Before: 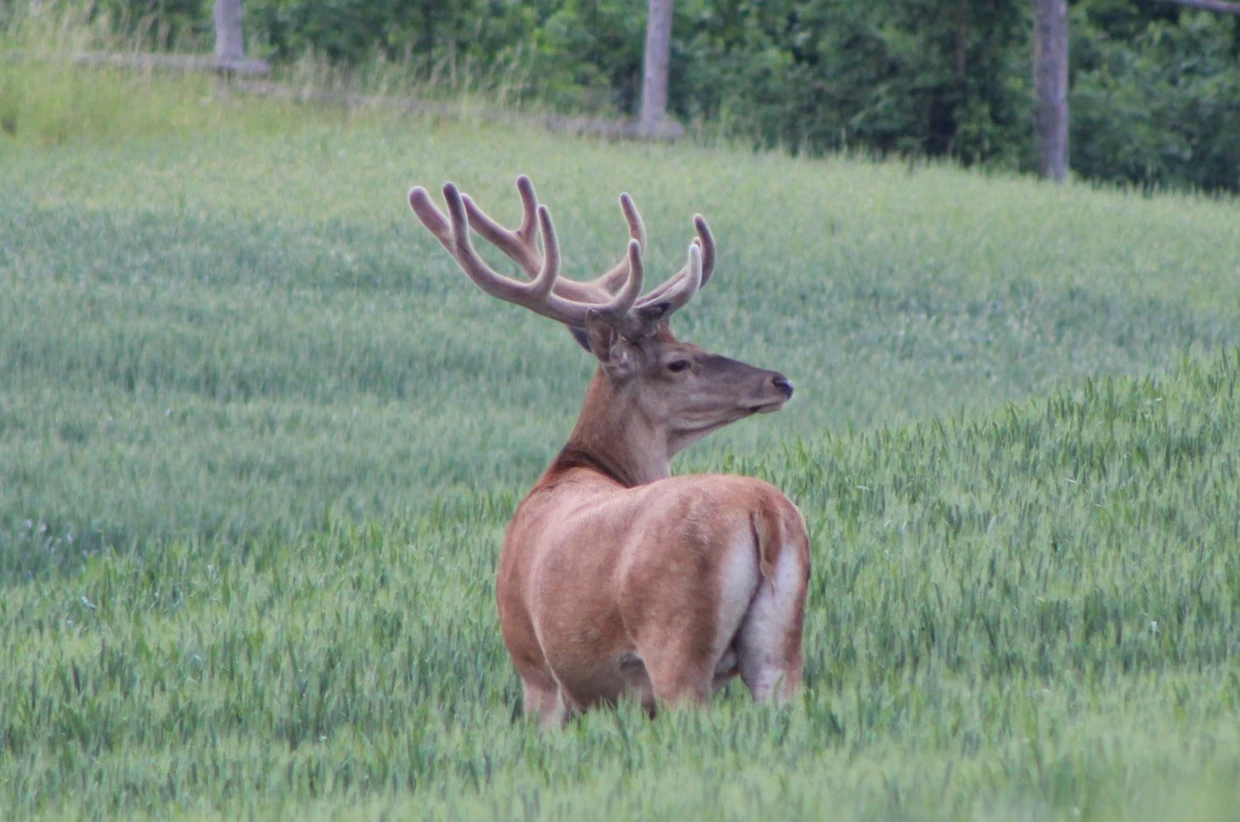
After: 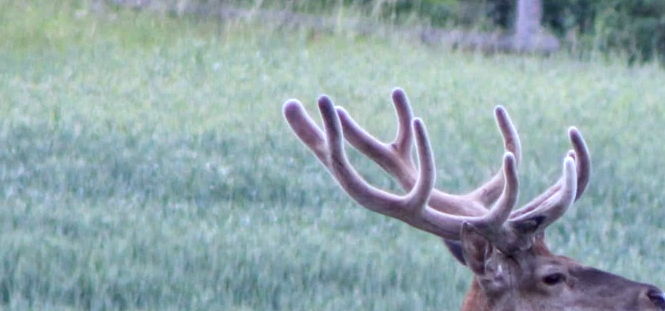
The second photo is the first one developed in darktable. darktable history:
white balance: red 0.967, blue 1.119, emerald 0.756
crop: left 10.121%, top 10.631%, right 36.218%, bottom 51.526%
local contrast: detail 142%
exposure: exposure 0.3 EV, compensate highlight preservation false
